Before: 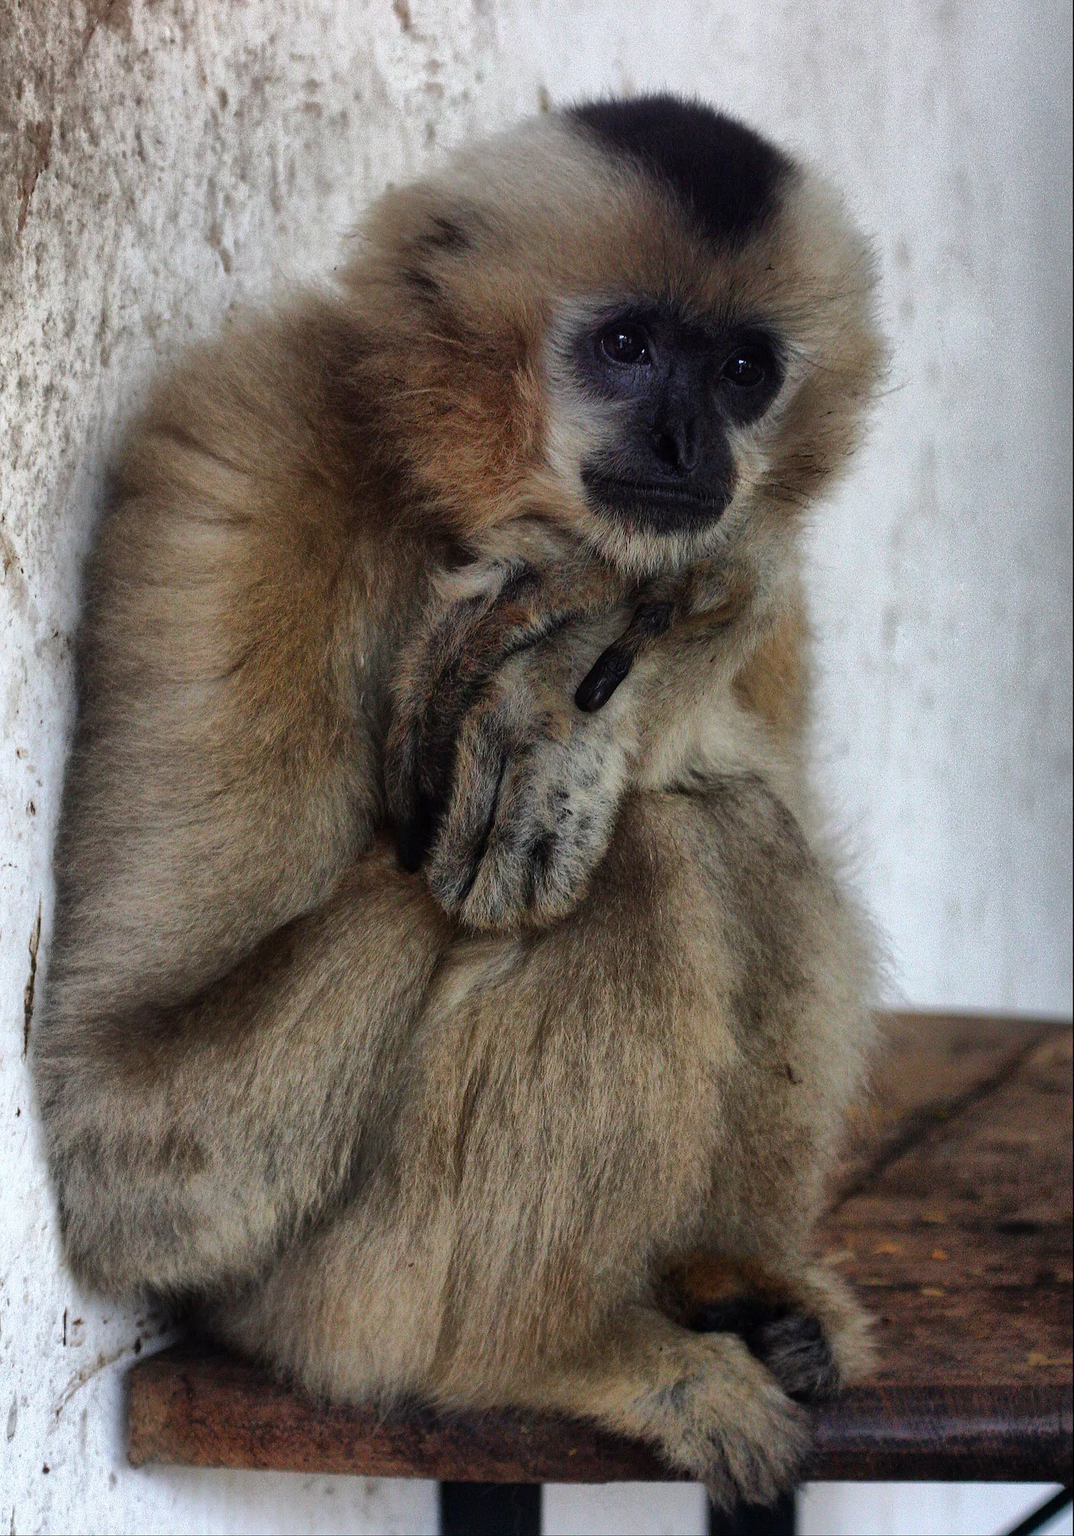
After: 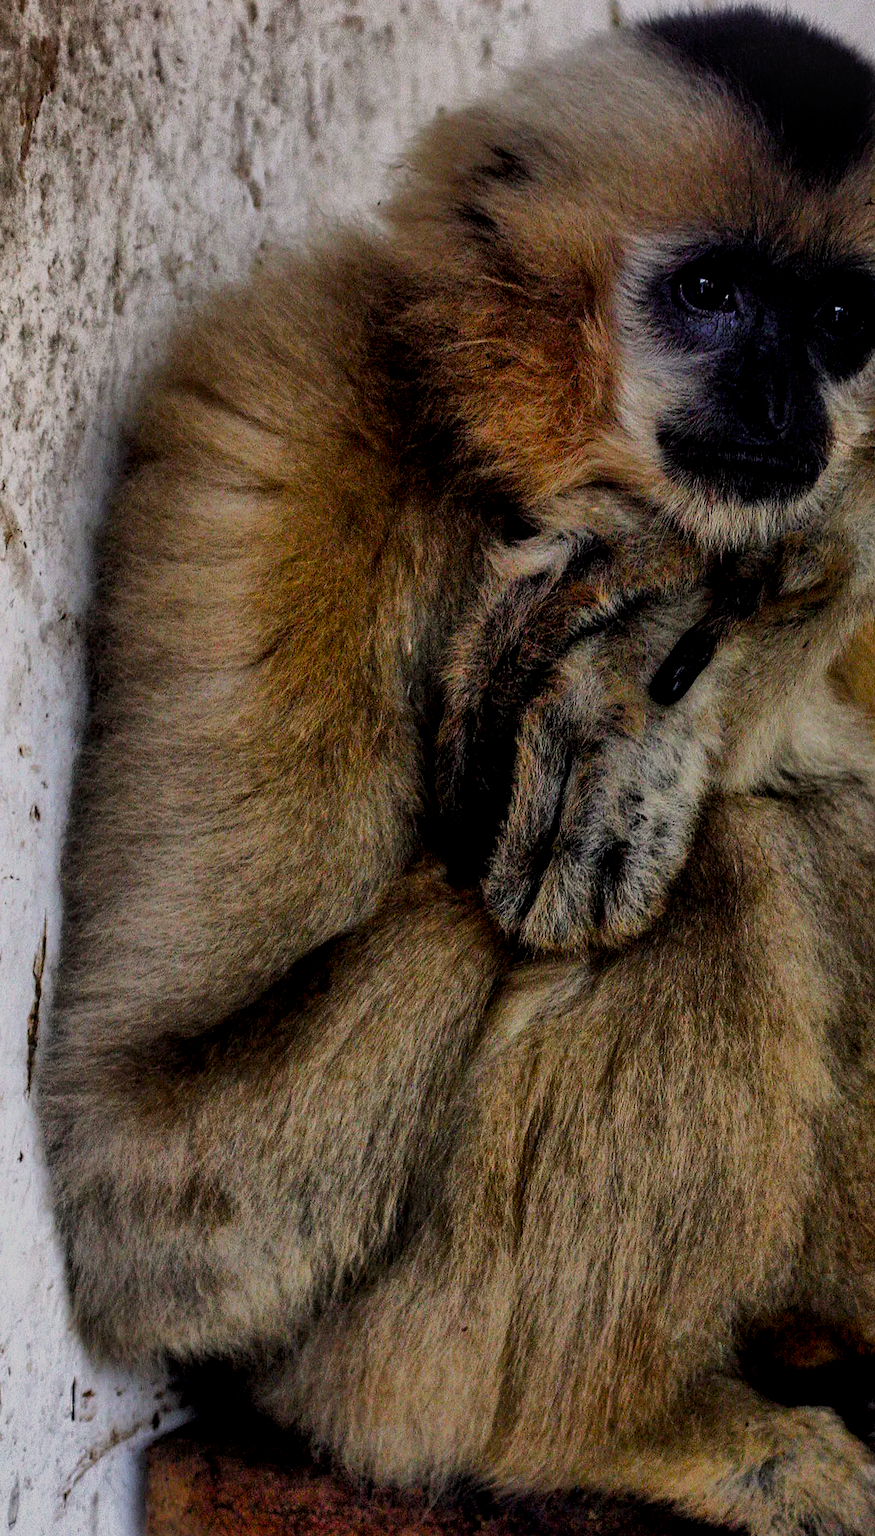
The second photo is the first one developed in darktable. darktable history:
crop: top 5.802%, right 27.851%, bottom 5.68%
color balance rgb: linear chroma grading › shadows -2.702%, linear chroma grading › highlights -3.168%, perceptual saturation grading › global saturation 20%, perceptual saturation grading › highlights -14.04%, perceptual saturation grading › shadows 50.217%, perceptual brilliance grading › global brilliance 10.975%
tone equalizer: -8 EV -0.006 EV, -7 EV 0.027 EV, -6 EV -0.006 EV, -5 EV 0.008 EV, -4 EV -0.033 EV, -3 EV -0.24 EV, -2 EV -0.645 EV, -1 EV -1 EV, +0 EV -0.987 EV
filmic rgb: black relative exposure -7.5 EV, white relative exposure 5 EV, threshold 2.95 EV, hardness 3.32, contrast 1.3, iterations of high-quality reconstruction 0, enable highlight reconstruction true
local contrast: on, module defaults
color correction: highlights a* 3.45, highlights b* 2.02, saturation 1.17
